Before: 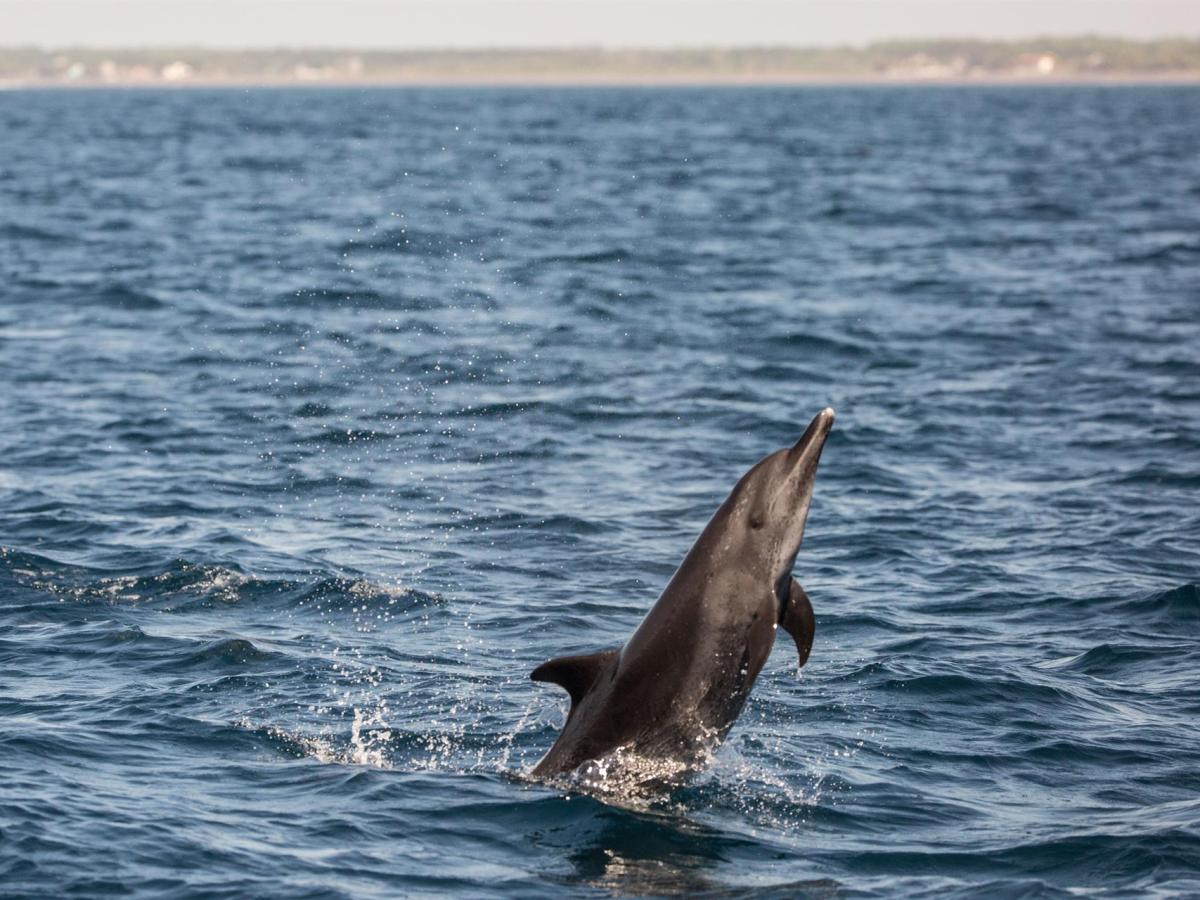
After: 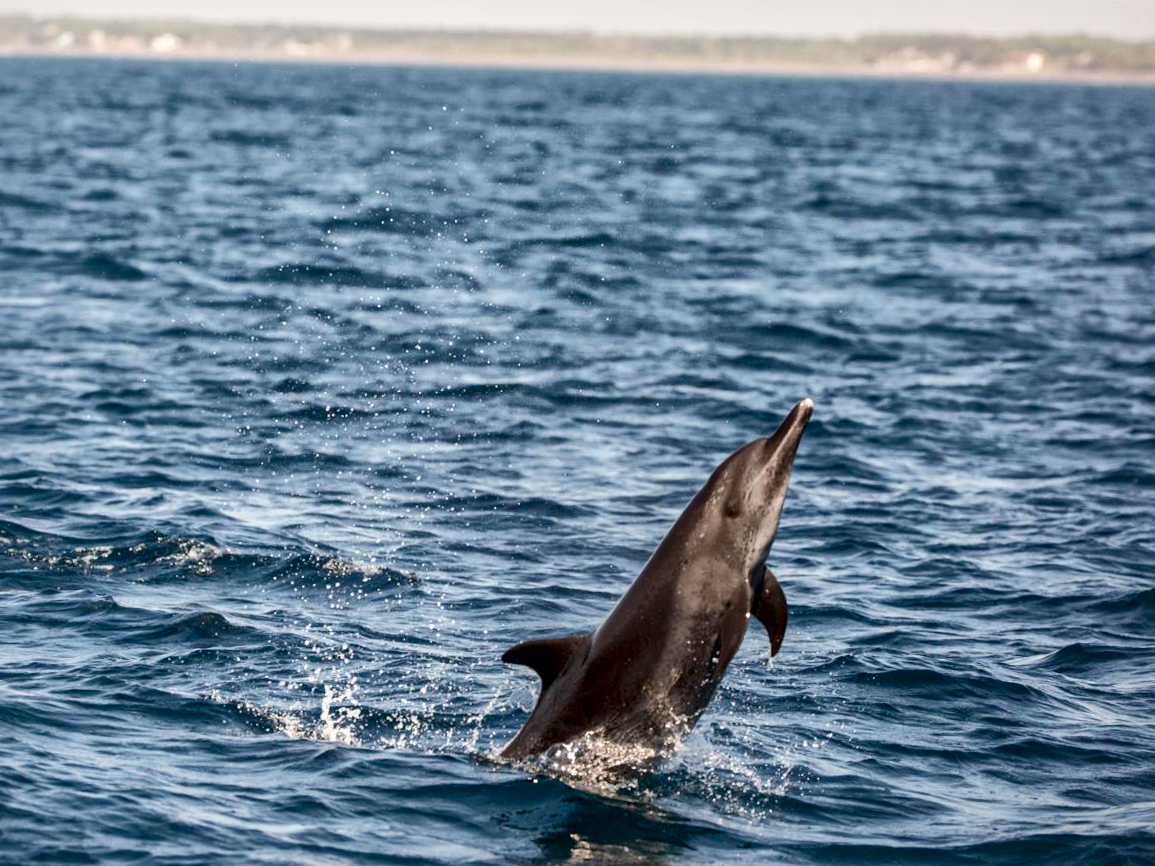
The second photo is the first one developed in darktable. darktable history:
local contrast: mode bilateral grid, contrast 20, coarseness 50, detail 171%, midtone range 0.2
contrast brightness saturation: contrast 0.07
crop and rotate: angle -1.69°
color balance rgb: perceptual saturation grading › global saturation 20%, perceptual saturation grading › highlights -25%, perceptual saturation grading › shadows 25%
